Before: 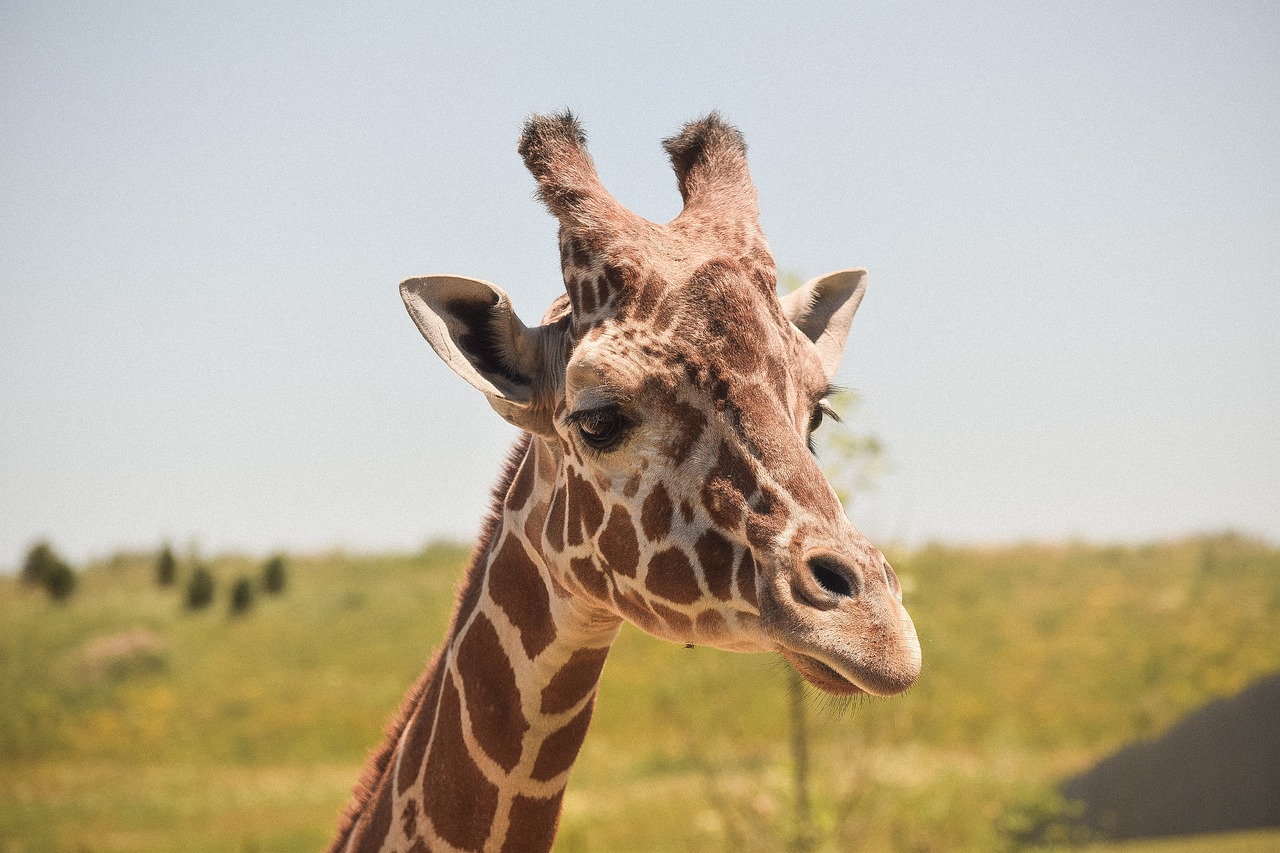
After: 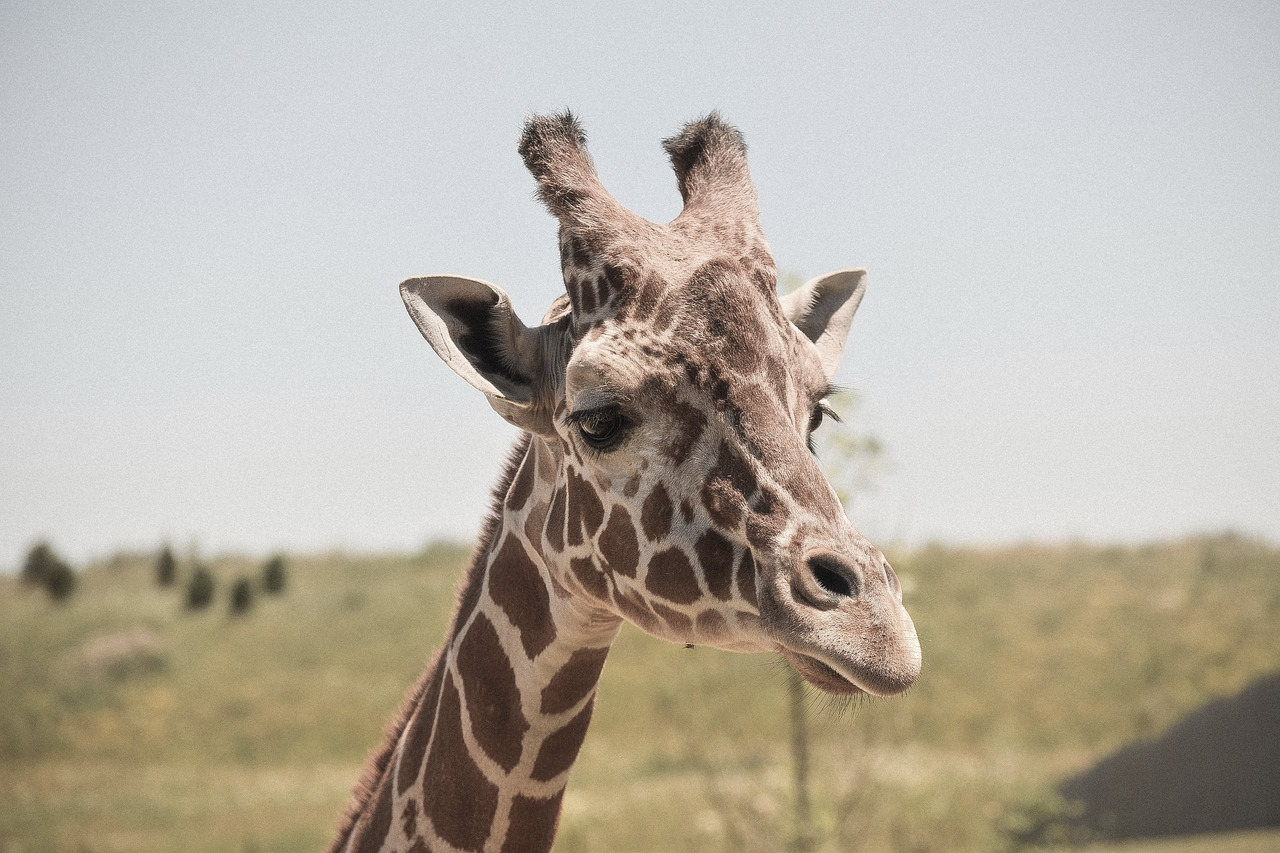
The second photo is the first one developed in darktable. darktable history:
color correction: highlights b* -0.012, saturation 0.555
